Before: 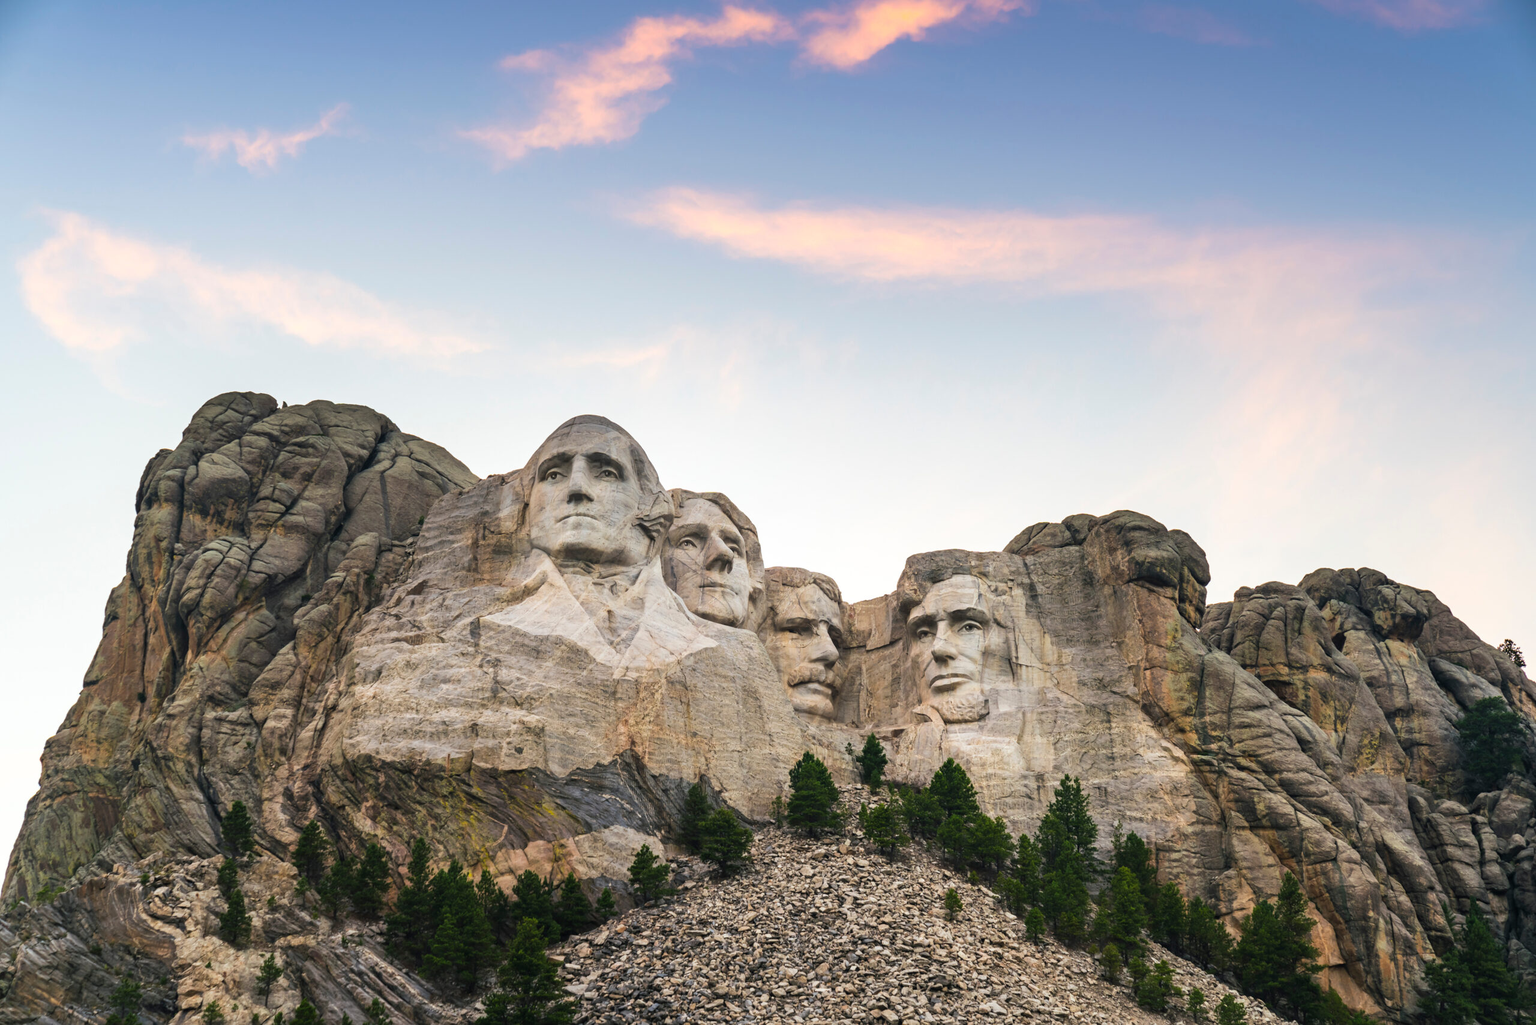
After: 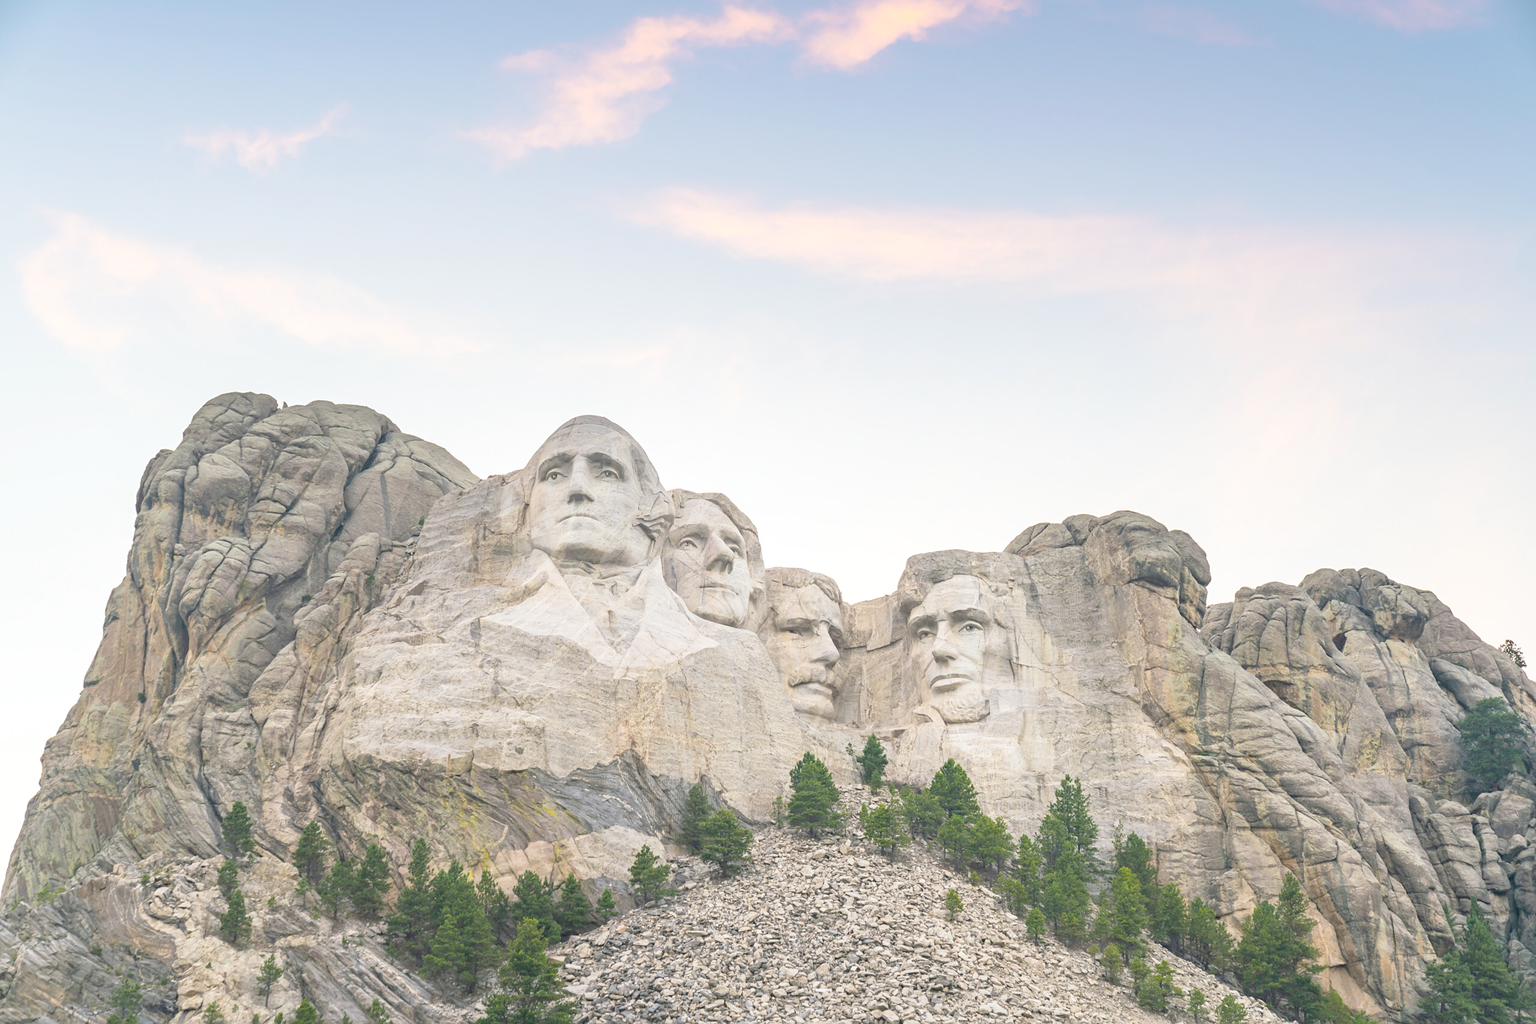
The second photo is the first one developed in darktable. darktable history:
sharpen: radius 1.272, amount 0.305, threshold 0
framing: aspect text "custom...", border size 0%, pos h text "1/2", pos v text "1/2"
